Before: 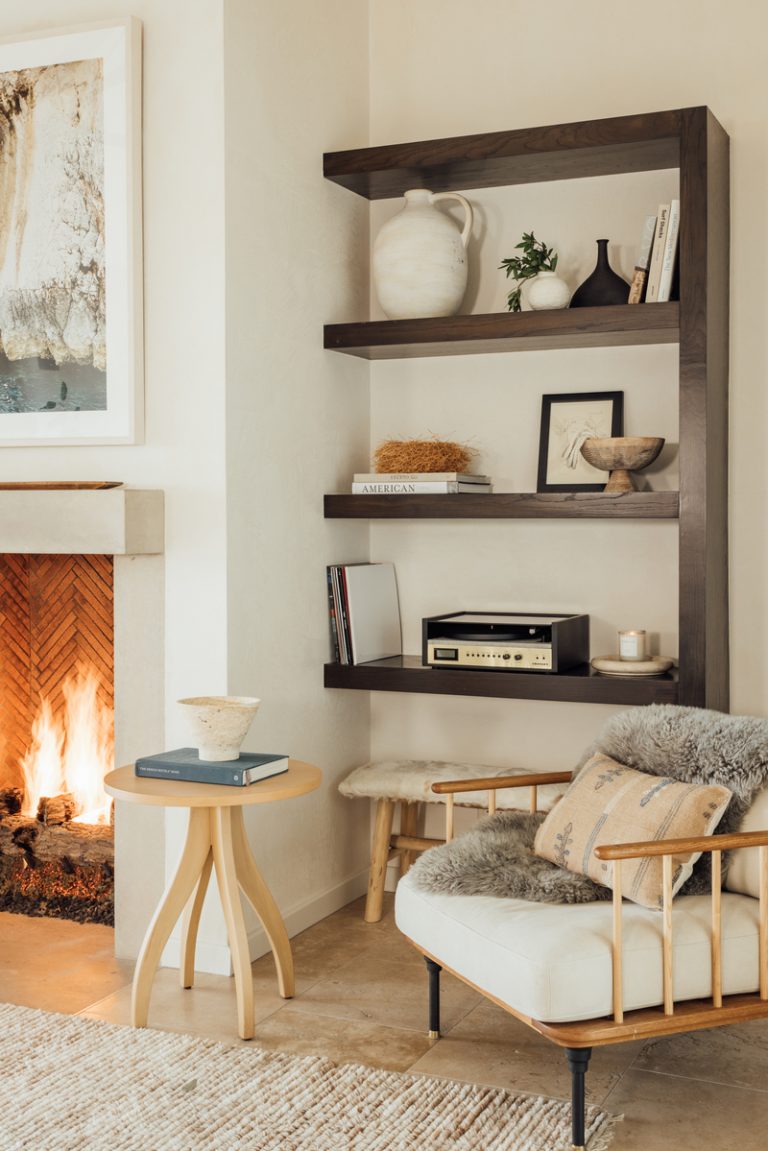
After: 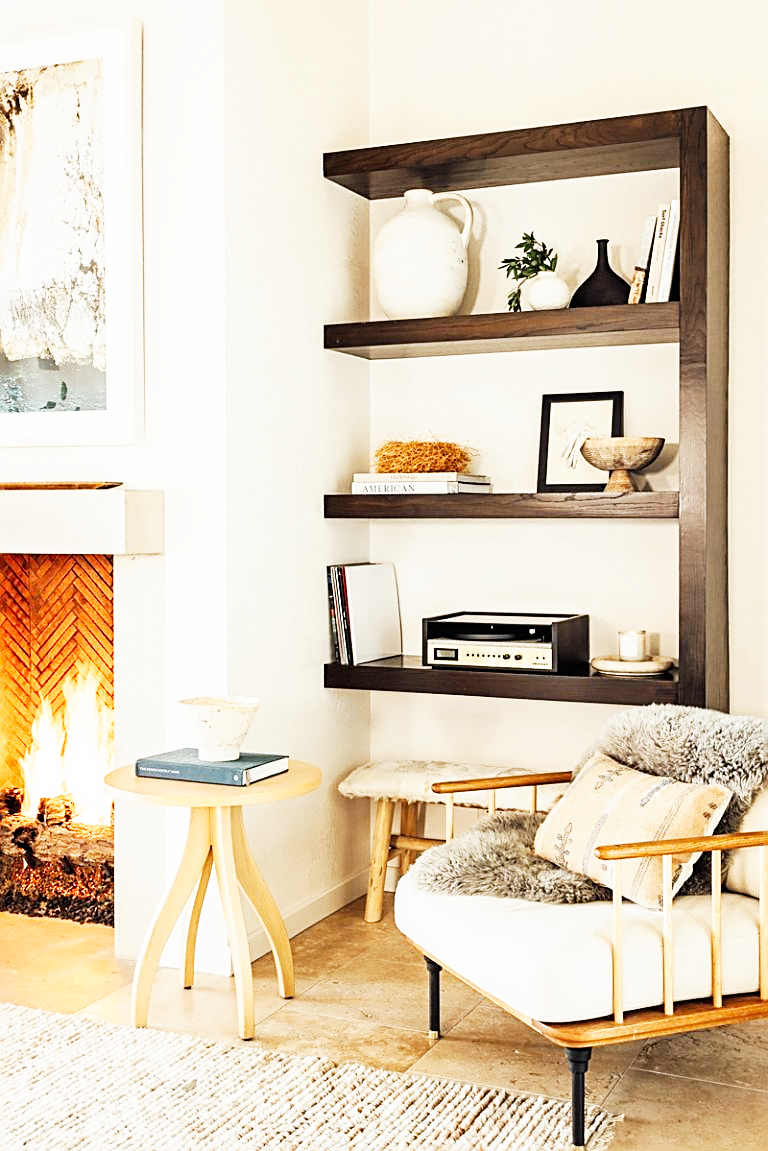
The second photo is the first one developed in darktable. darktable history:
sharpen: amount 0.896
base curve: curves: ch0 [(0, 0) (0.007, 0.004) (0.027, 0.03) (0.046, 0.07) (0.207, 0.54) (0.442, 0.872) (0.673, 0.972) (1, 1)], preserve colors none
